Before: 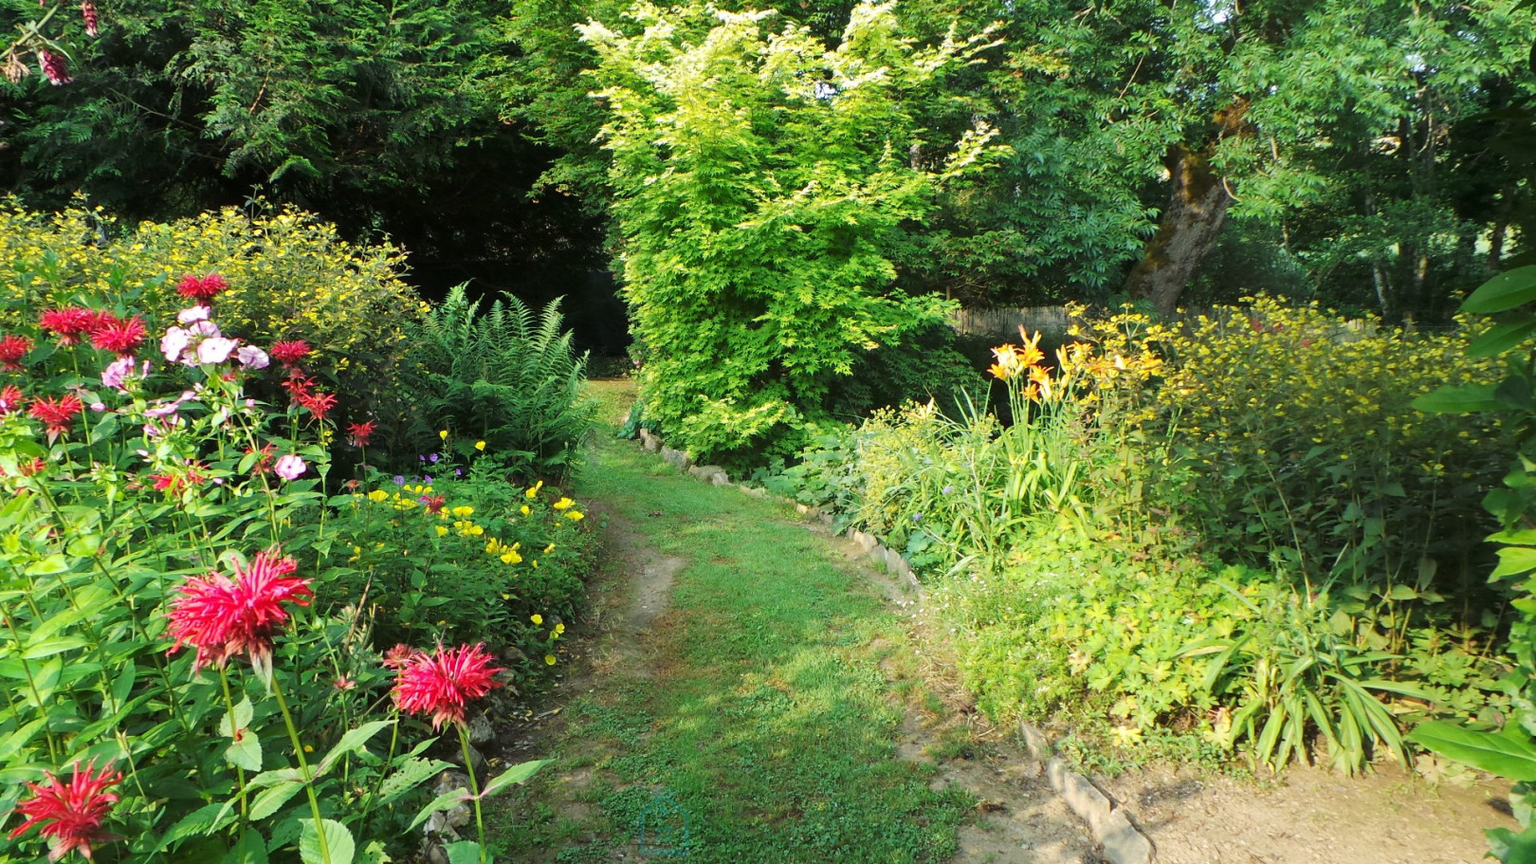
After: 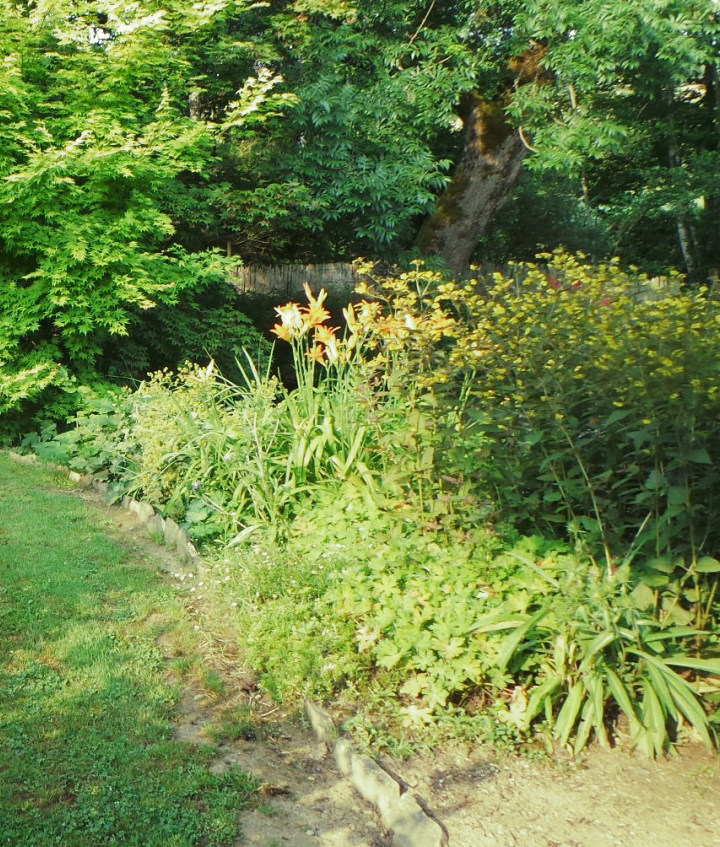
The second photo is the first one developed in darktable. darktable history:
crop: left 47.628%, top 6.643%, right 7.874%
split-toning: shadows › hue 290.82°, shadows › saturation 0.34, highlights › saturation 0.38, balance 0, compress 50%
